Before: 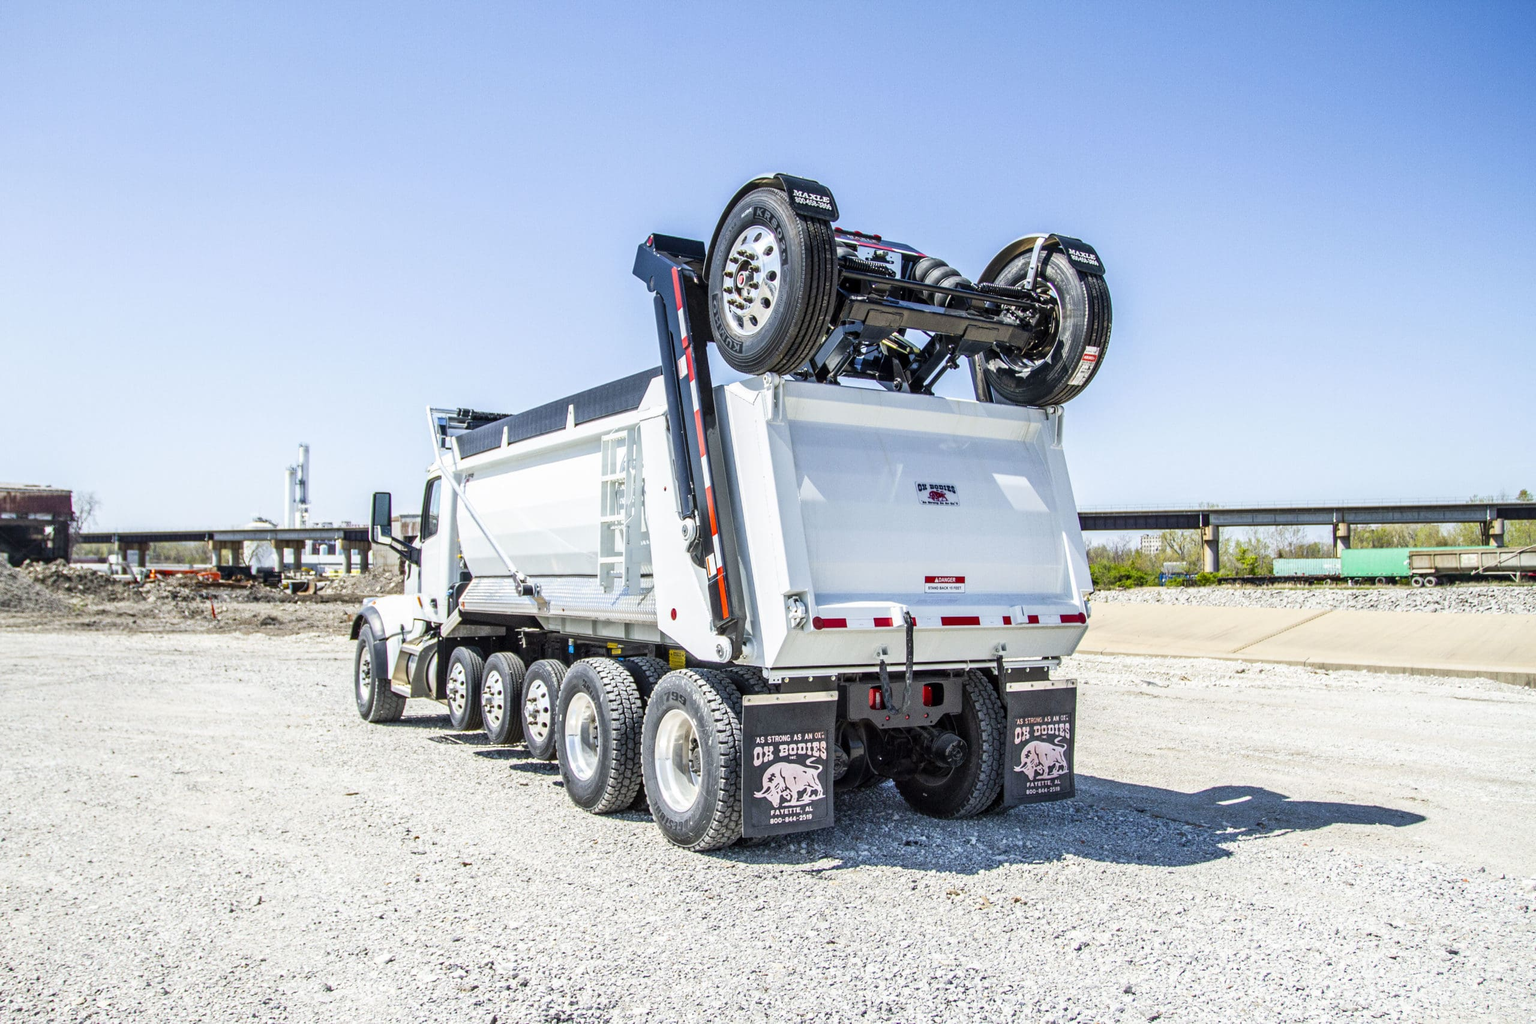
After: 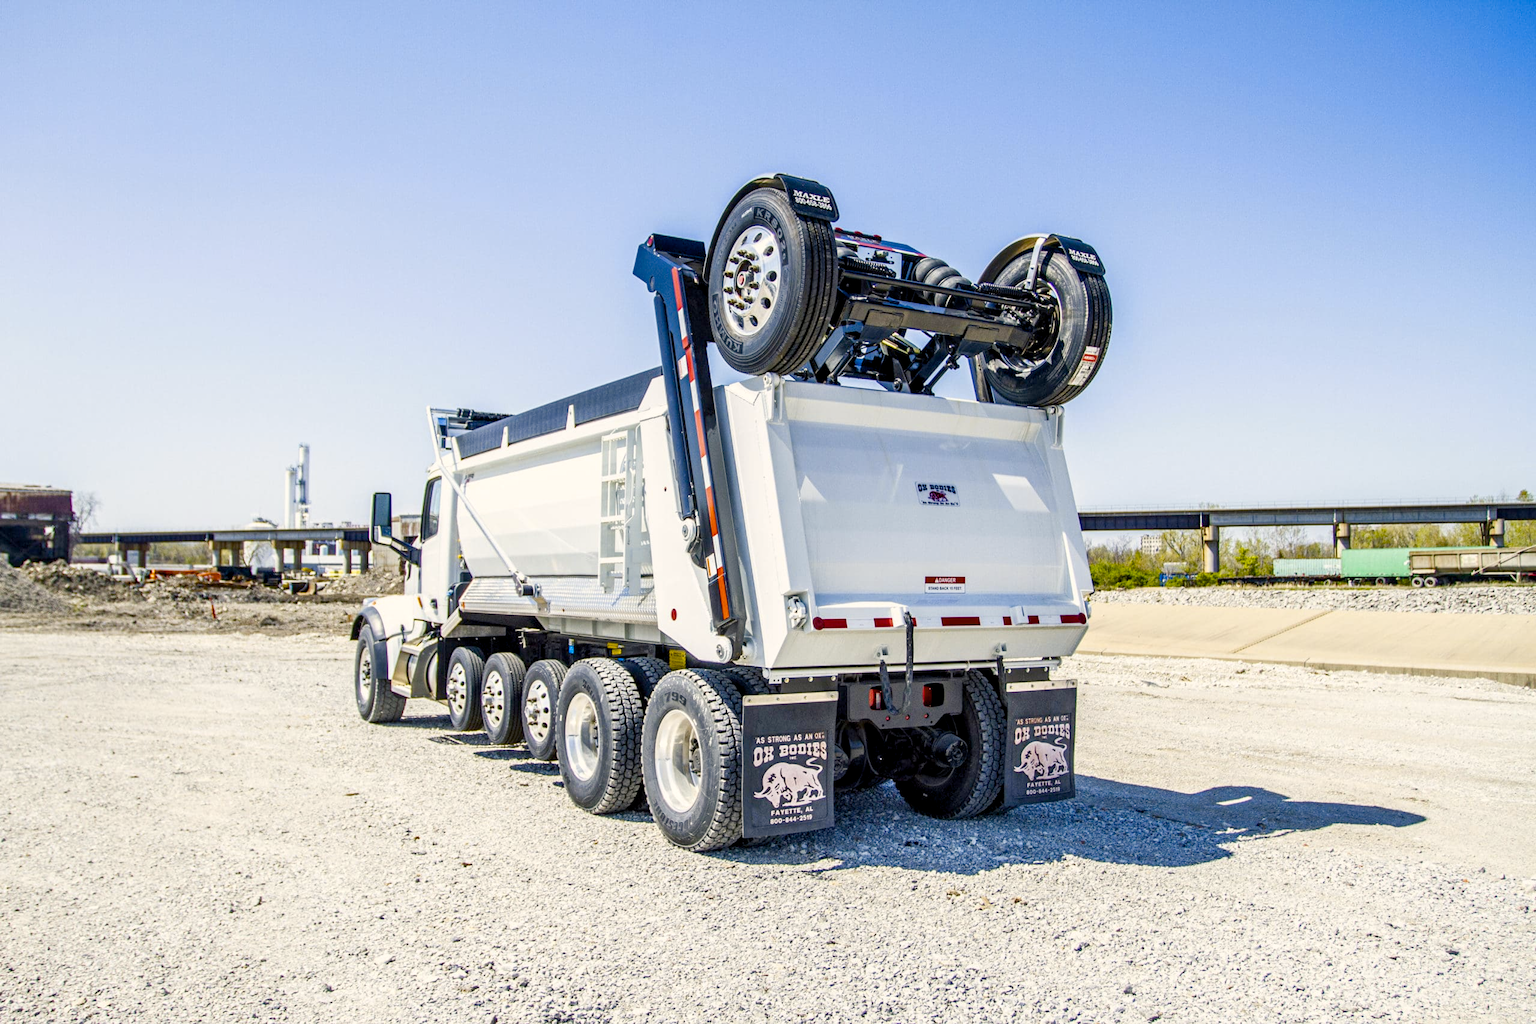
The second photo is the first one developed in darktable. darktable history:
color contrast: green-magenta contrast 0.8, blue-yellow contrast 1.1, unbound 0
color balance rgb: shadows lift › chroma 1%, shadows lift › hue 240.84°, highlights gain › chroma 2%, highlights gain › hue 73.2°, global offset › luminance -0.5%, perceptual saturation grading › global saturation 20%, perceptual saturation grading › highlights -25%, perceptual saturation grading › shadows 50%, global vibrance 15%
